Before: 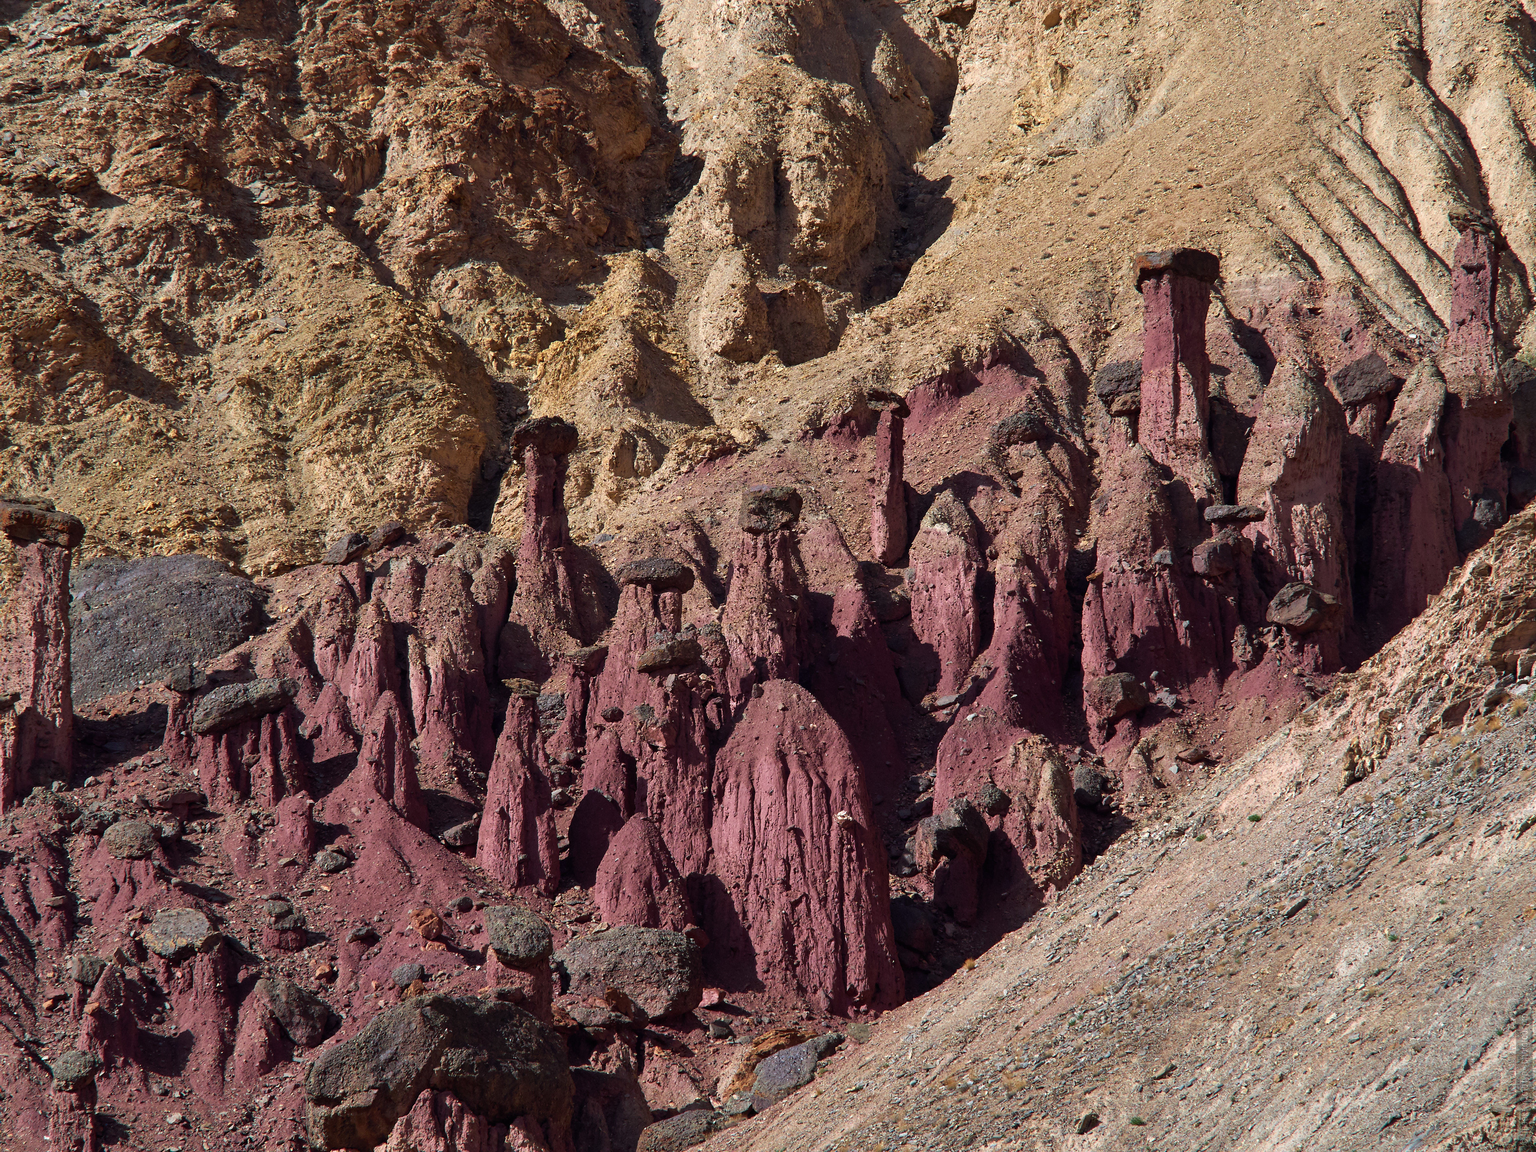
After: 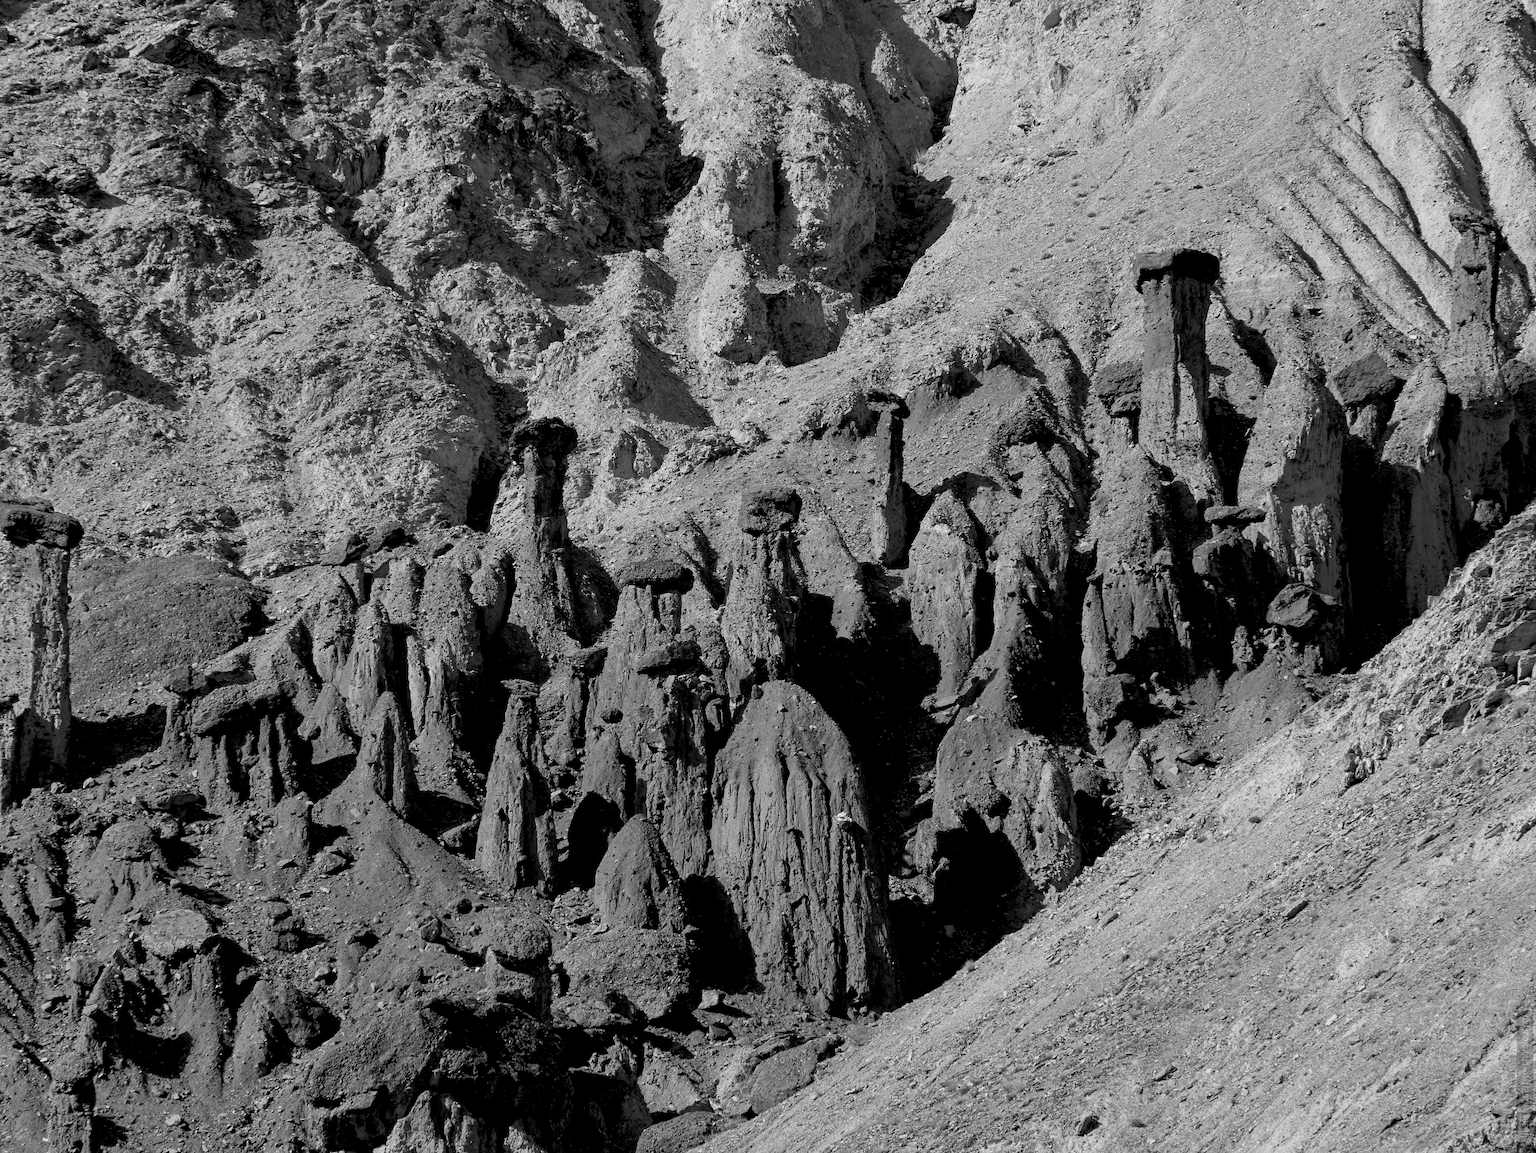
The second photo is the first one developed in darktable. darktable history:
crop and rotate: left 0.126%
monochrome: a 1.94, b -0.638
rgb levels: preserve colors sum RGB, levels [[0.038, 0.433, 0.934], [0, 0.5, 1], [0, 0.5, 1]]
